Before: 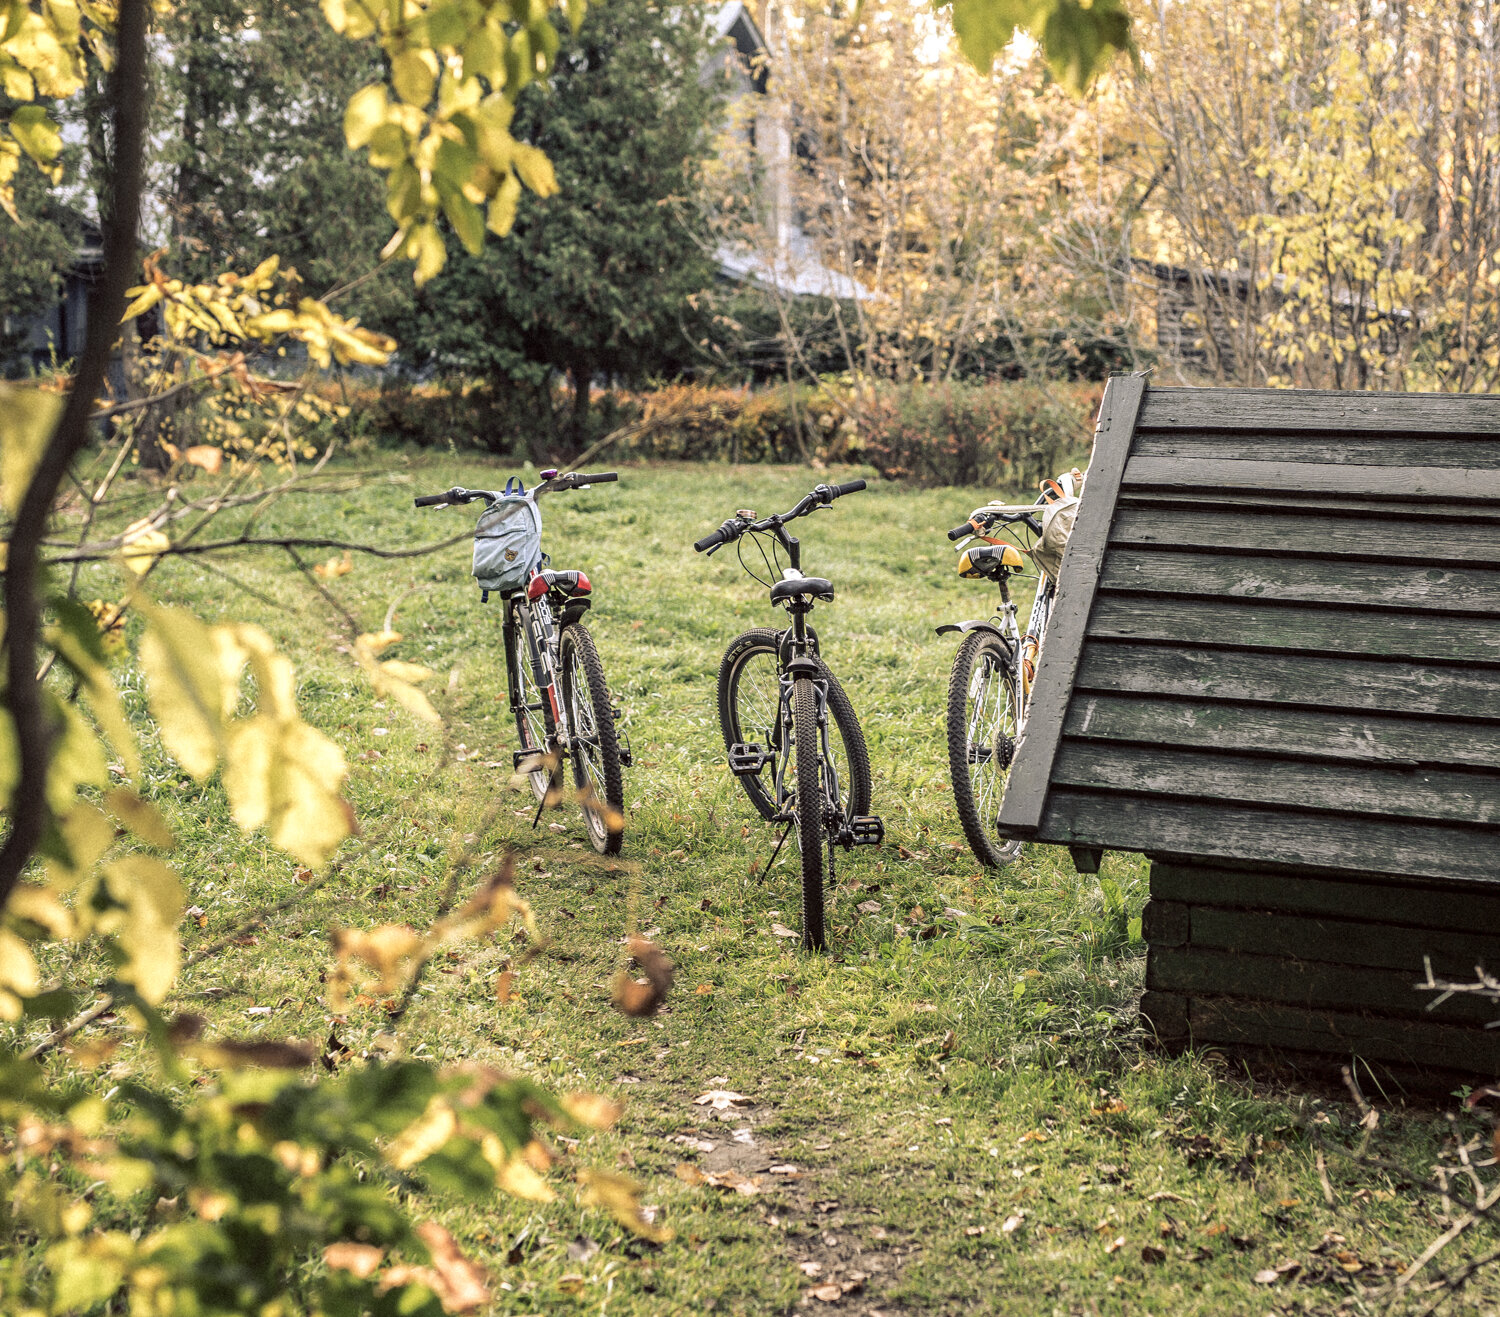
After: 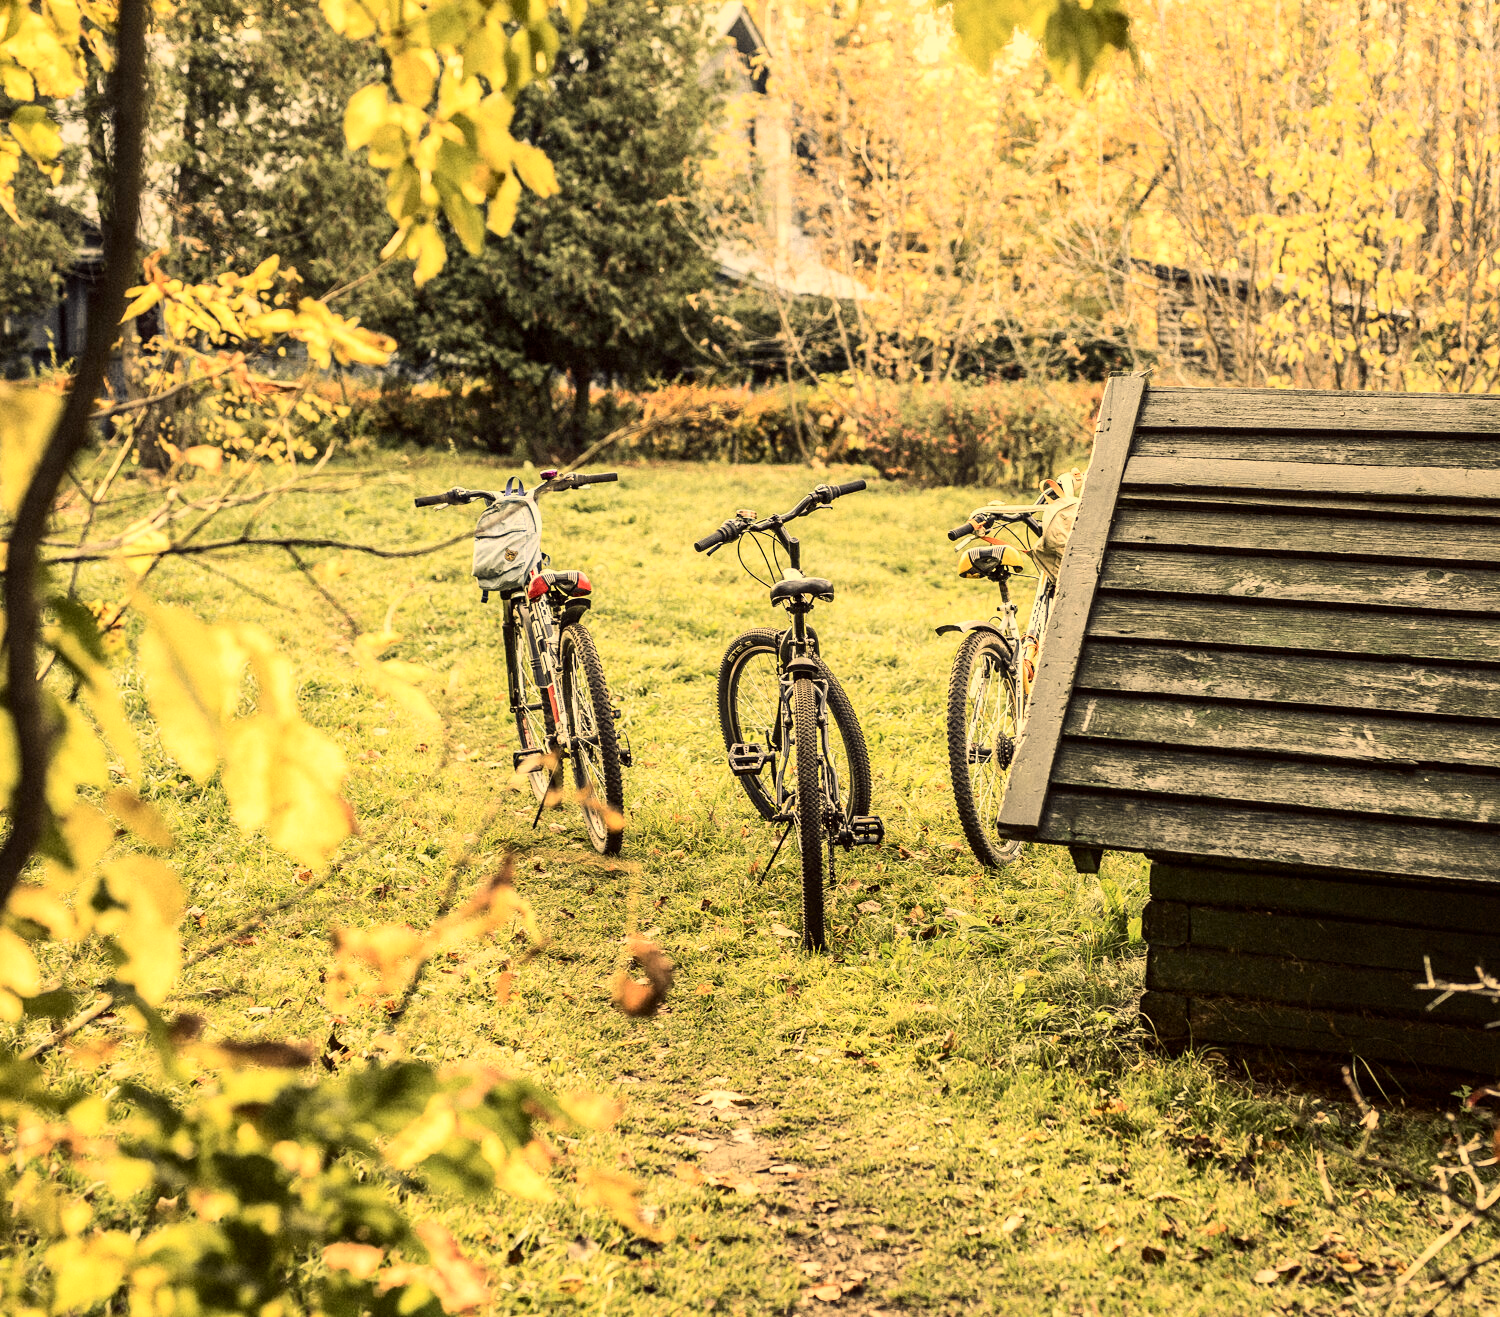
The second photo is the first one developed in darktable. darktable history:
tone curve: curves: ch0 [(0, 0.008) (0.107, 0.083) (0.283, 0.287) (0.429, 0.51) (0.607, 0.739) (0.789, 0.893) (0.998, 0.978)]; ch1 [(0, 0) (0.323, 0.339) (0.438, 0.427) (0.478, 0.484) (0.502, 0.502) (0.527, 0.525) (0.571, 0.579) (0.608, 0.629) (0.669, 0.704) (0.859, 0.899) (1, 1)]; ch2 [(0, 0) (0.33, 0.347) (0.421, 0.456) (0.473, 0.498) (0.502, 0.504) (0.522, 0.524) (0.549, 0.567) (0.593, 0.626) (0.676, 0.724) (1, 1)], color space Lab, independent channels, preserve colors none
white balance: red 1.138, green 0.996, blue 0.812
local contrast: mode bilateral grid, contrast 20, coarseness 50, detail 120%, midtone range 0.2
